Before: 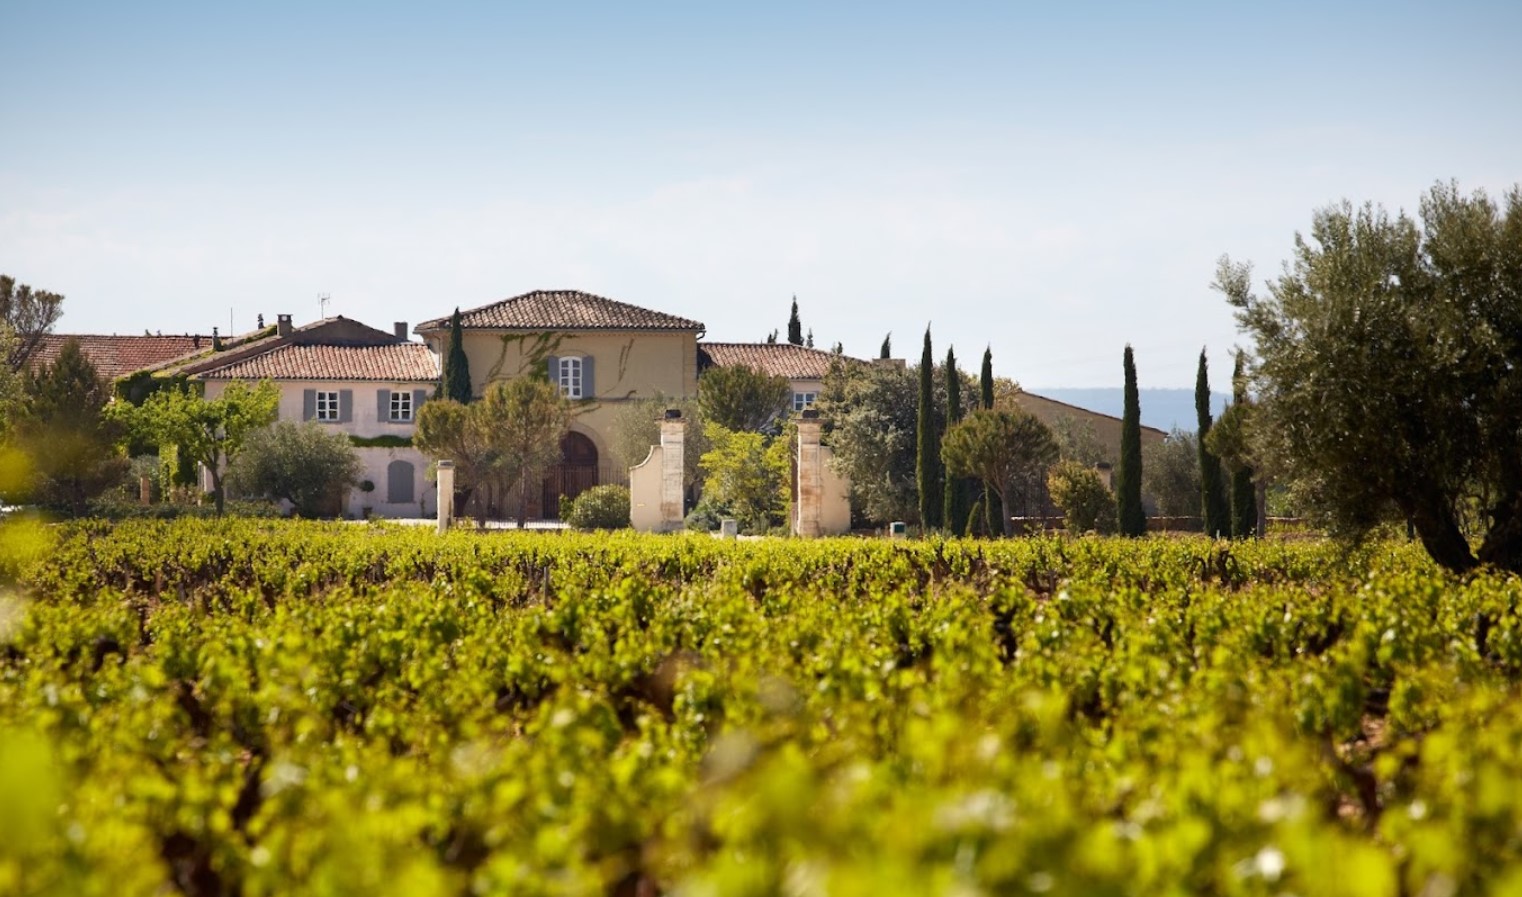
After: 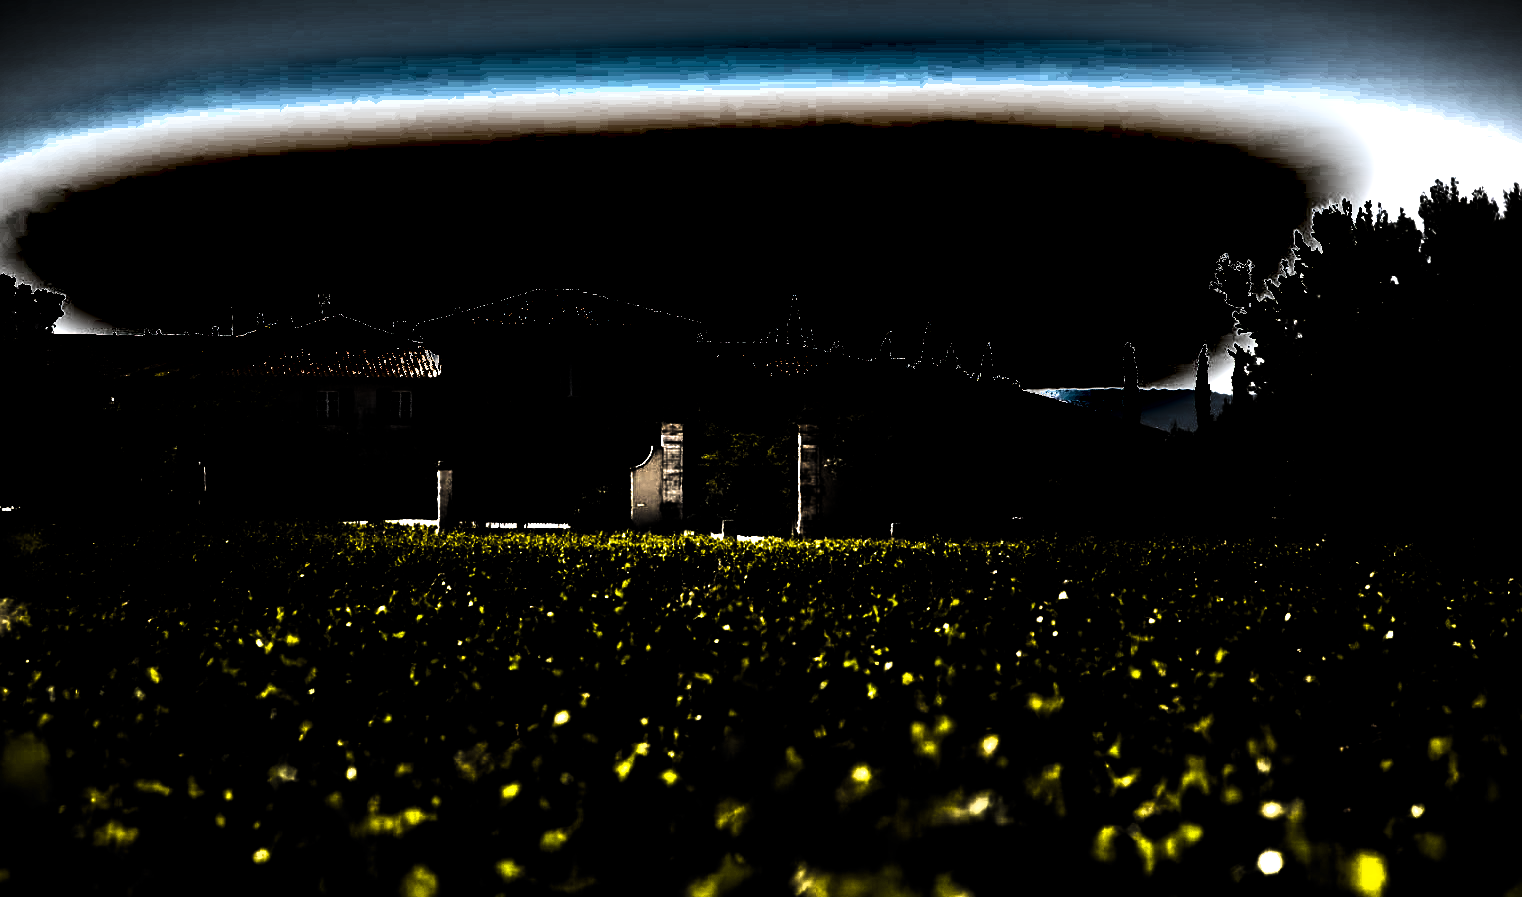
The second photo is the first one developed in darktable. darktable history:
shadows and highlights: low approximation 0.01, soften with gaussian
levels: levels [0.721, 0.937, 0.997]
velvia: strength 51.62%, mid-tones bias 0.509
exposure: exposure 0.643 EV, compensate highlight preservation false
color calibration: illuminant same as pipeline (D50), adaptation XYZ, x 0.347, y 0.358, temperature 5006.8 K, gamut compression 1.72
